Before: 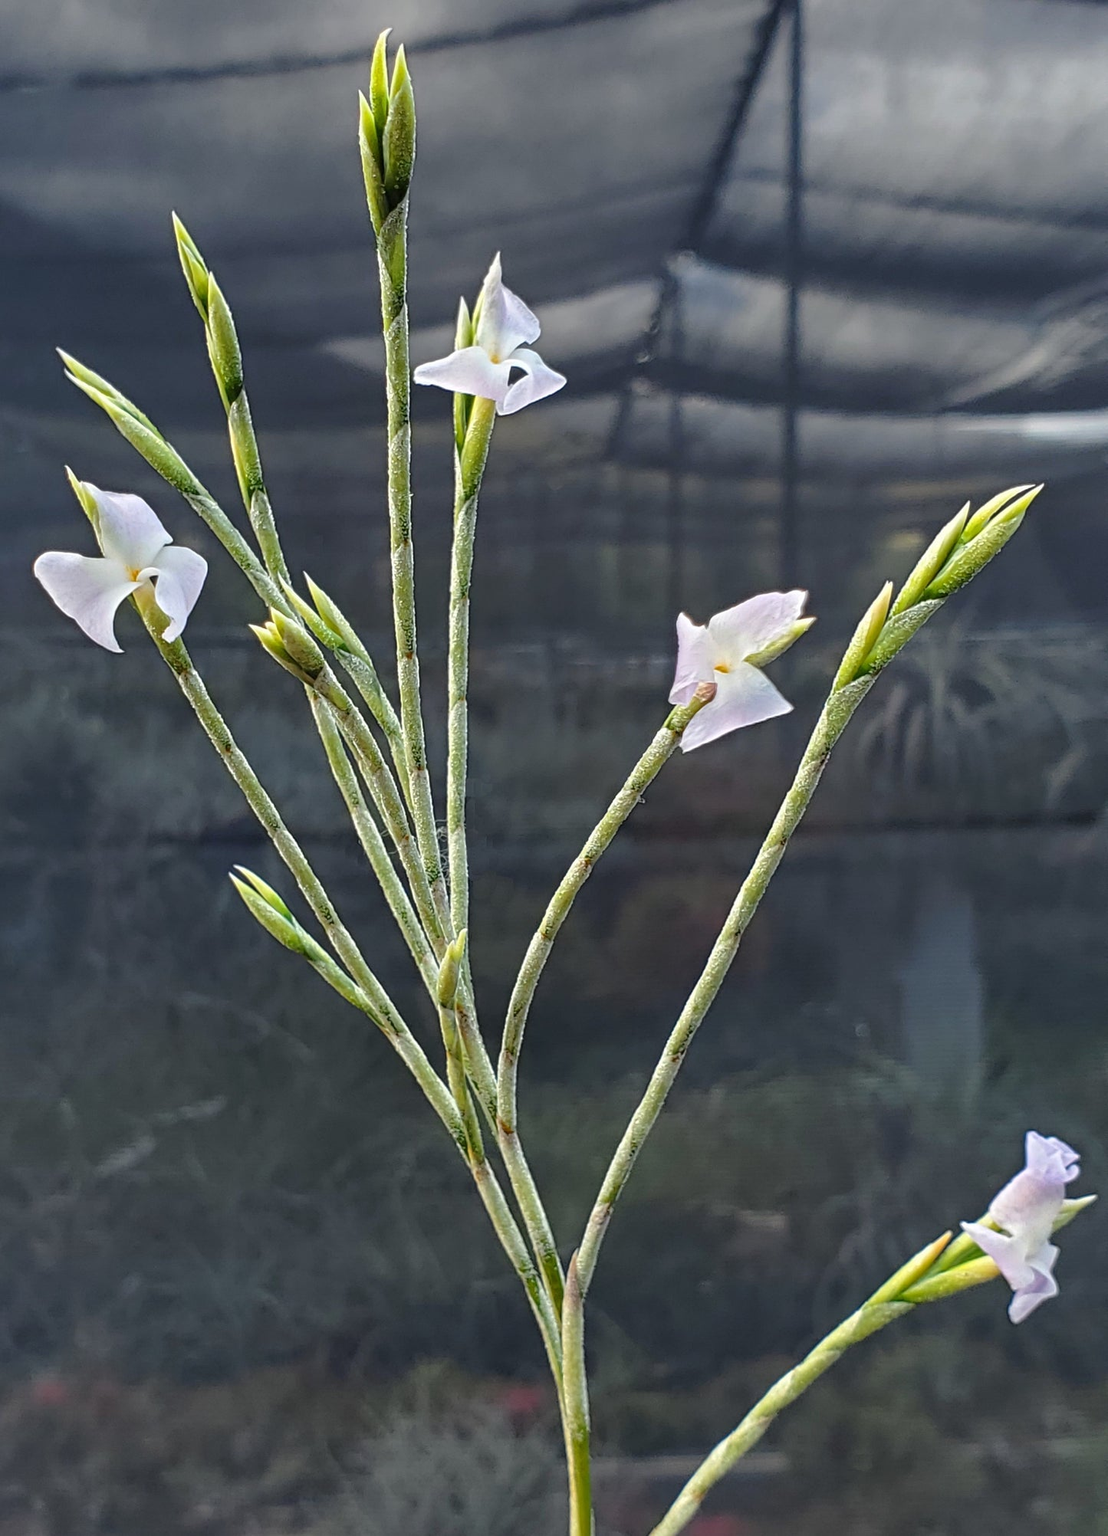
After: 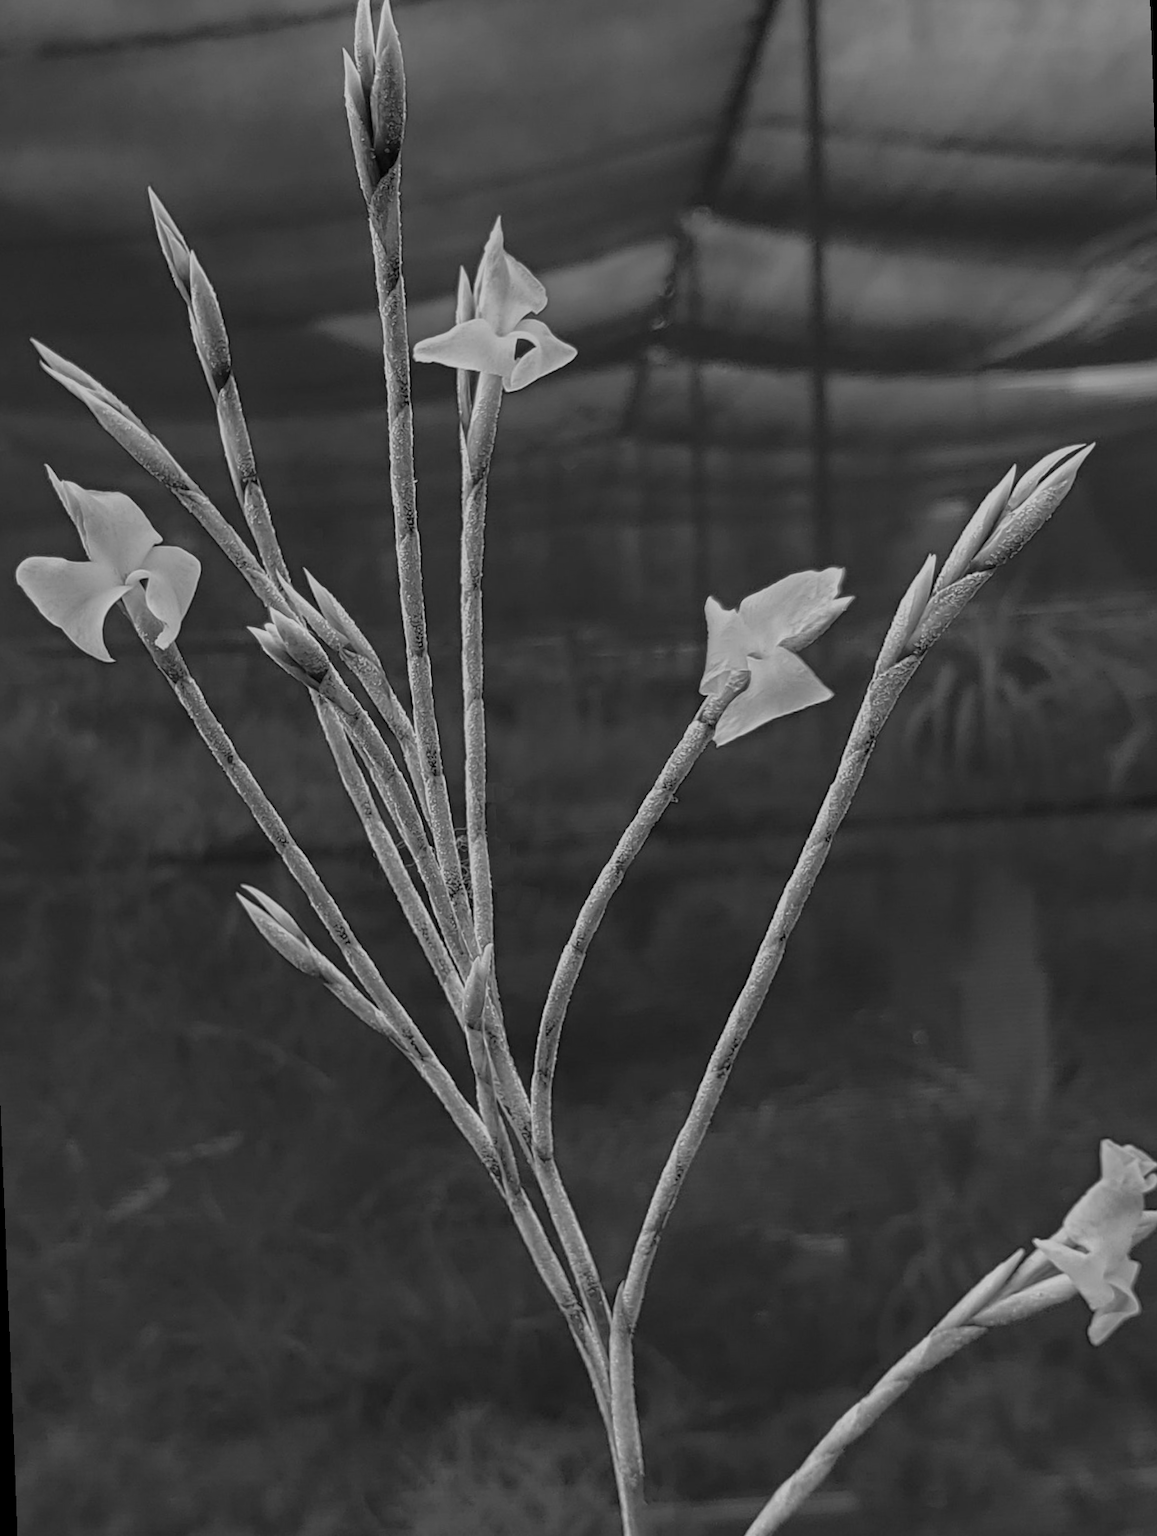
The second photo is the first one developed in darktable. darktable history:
rotate and perspective: rotation -2.12°, lens shift (vertical) 0.009, lens shift (horizontal) -0.008, automatic cropping original format, crop left 0.036, crop right 0.964, crop top 0.05, crop bottom 0.959
monochrome: a 79.32, b 81.83, size 1.1
